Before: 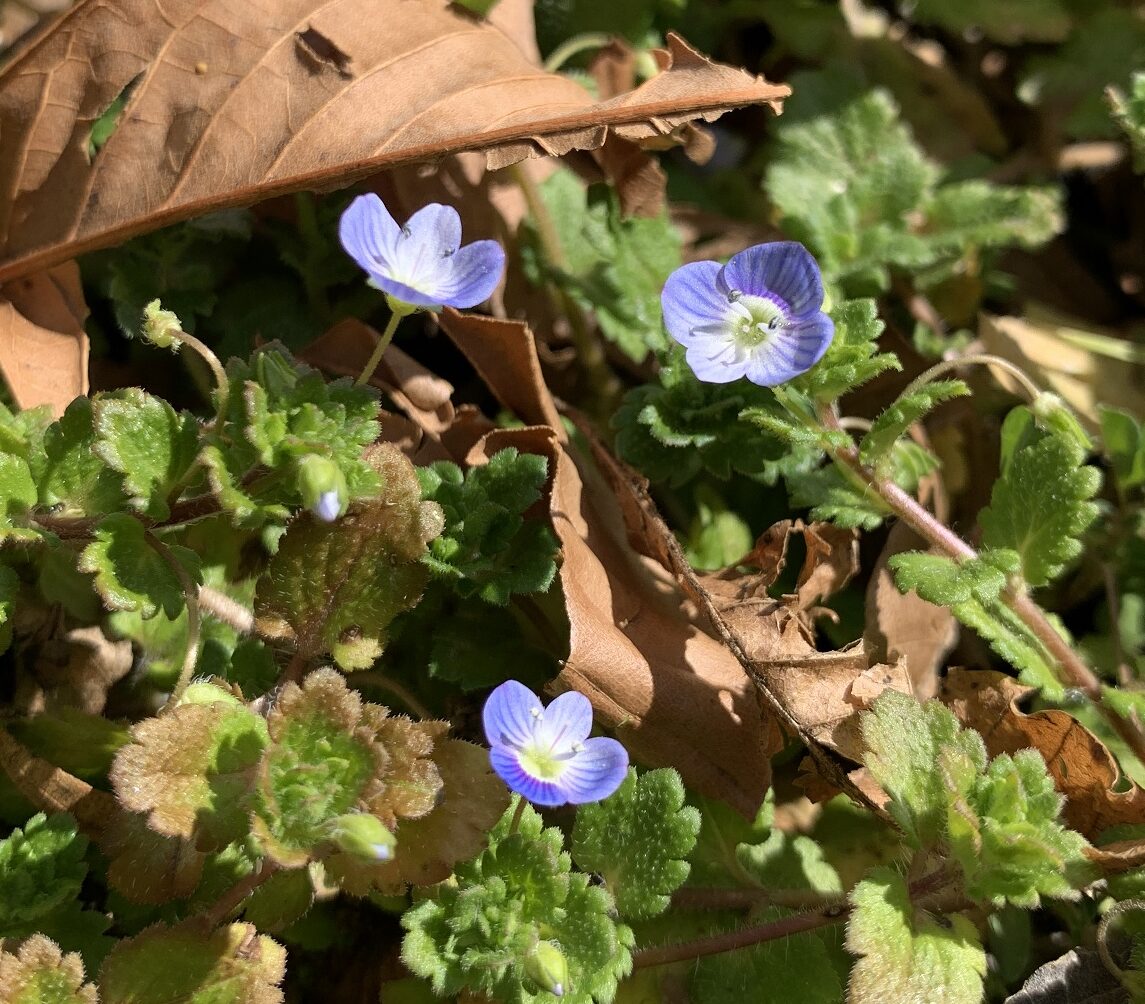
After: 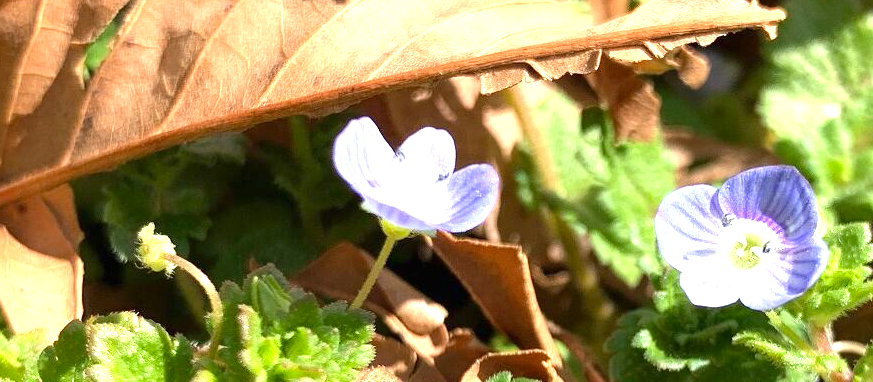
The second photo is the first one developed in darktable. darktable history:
exposure: black level correction 0, exposure 1.3 EV, compensate exposure bias true, compensate highlight preservation false
crop: left 0.579%, top 7.627%, right 23.167%, bottom 54.275%
color correction: highlights a* -0.137, highlights b* 0.137
